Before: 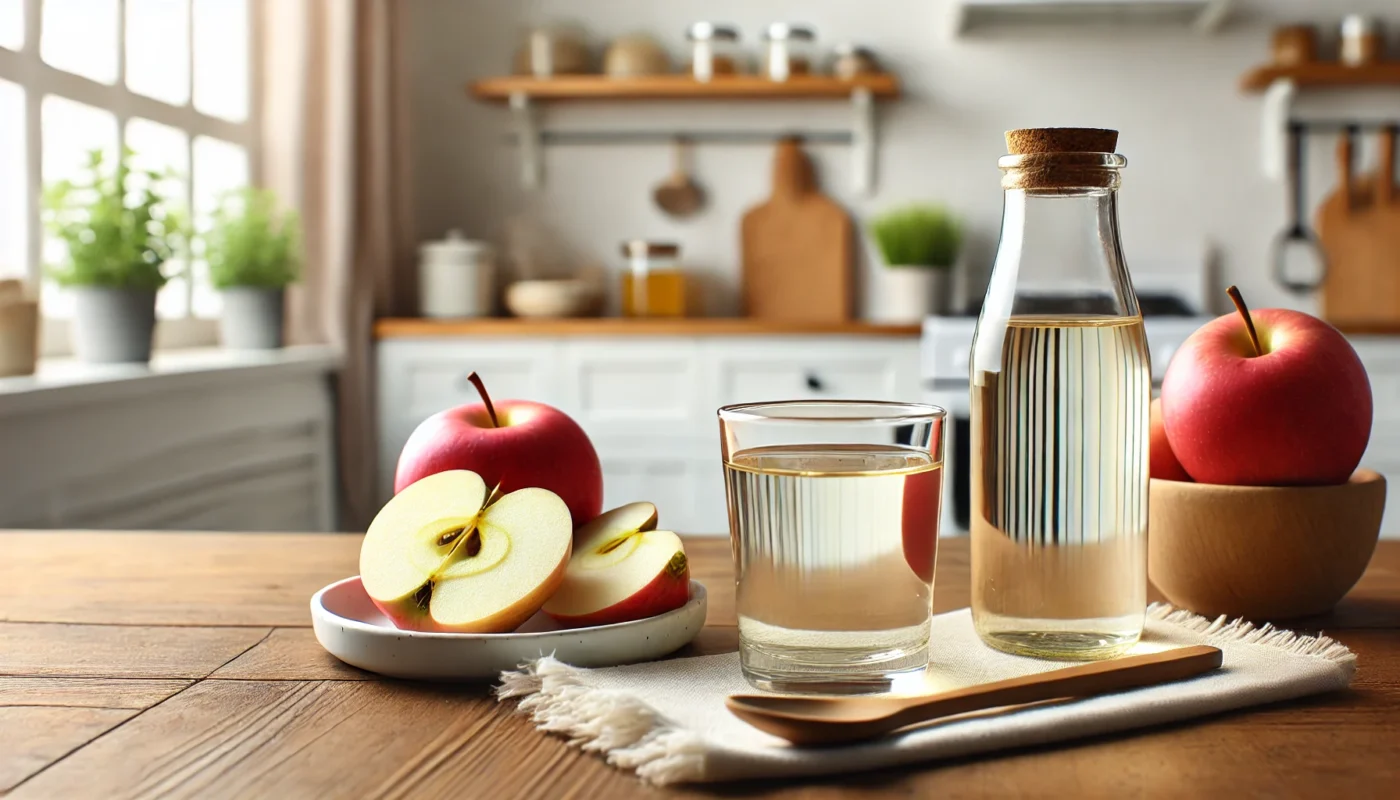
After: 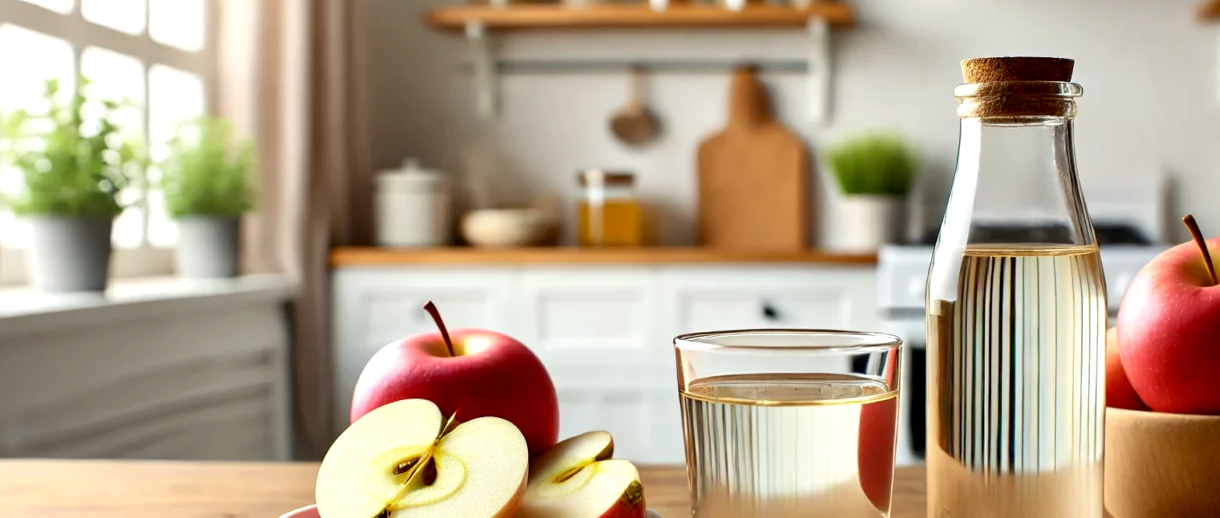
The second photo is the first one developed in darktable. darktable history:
exposure: black level correction 0.007, exposure 0.16 EV, compensate highlight preservation false
crop: left 3.154%, top 8.899%, right 9.651%, bottom 26.313%
